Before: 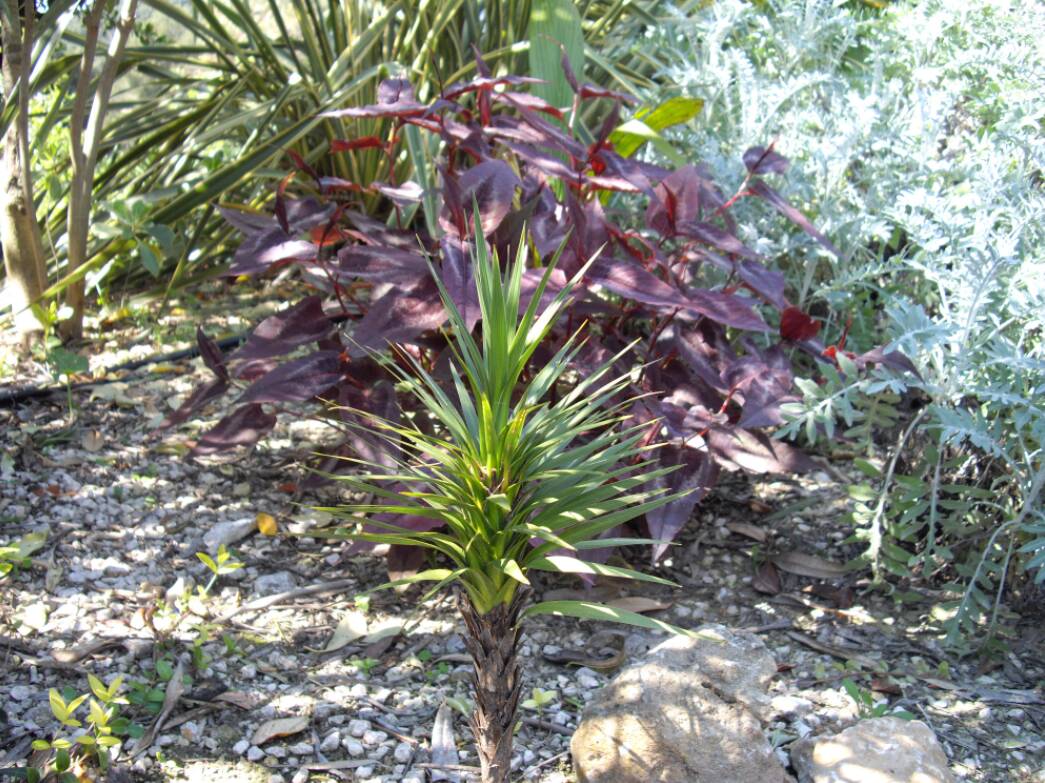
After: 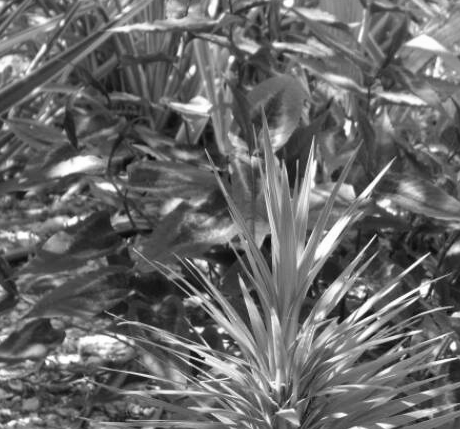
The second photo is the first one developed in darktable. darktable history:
crop: left 20.248%, top 10.86%, right 35.675%, bottom 34.321%
monochrome: on, module defaults
